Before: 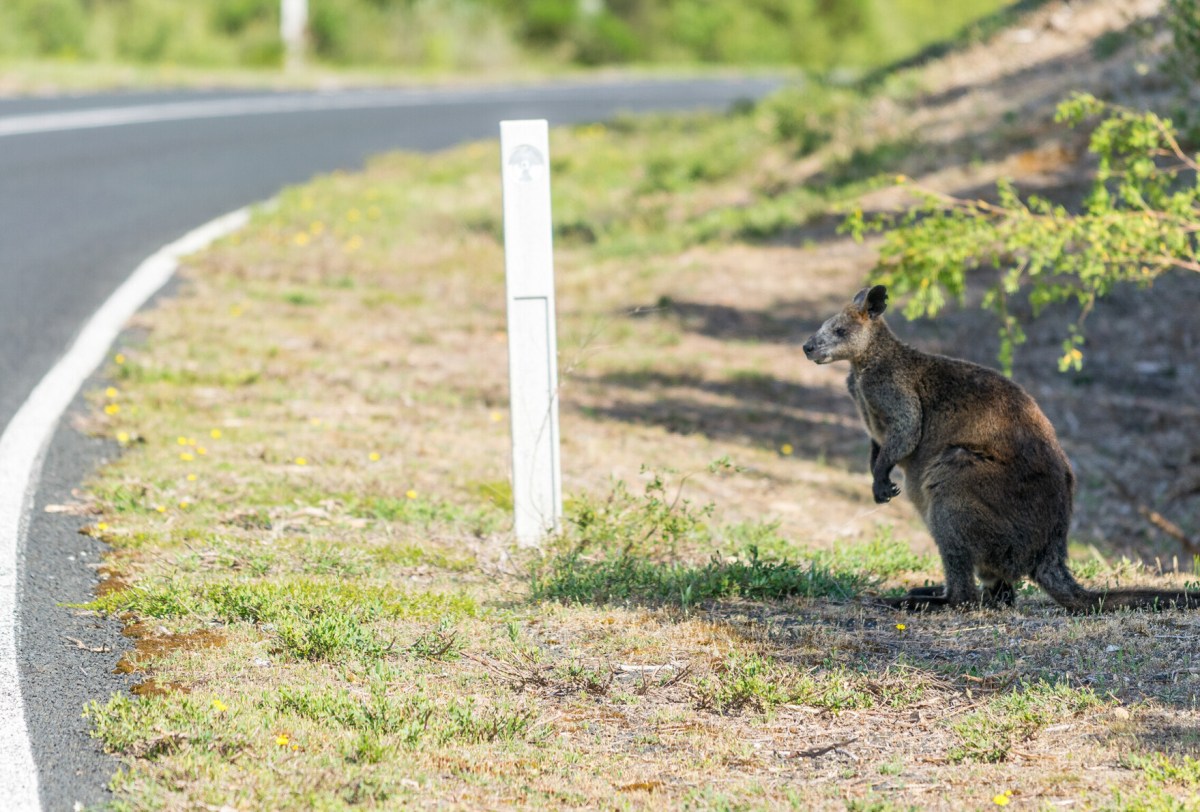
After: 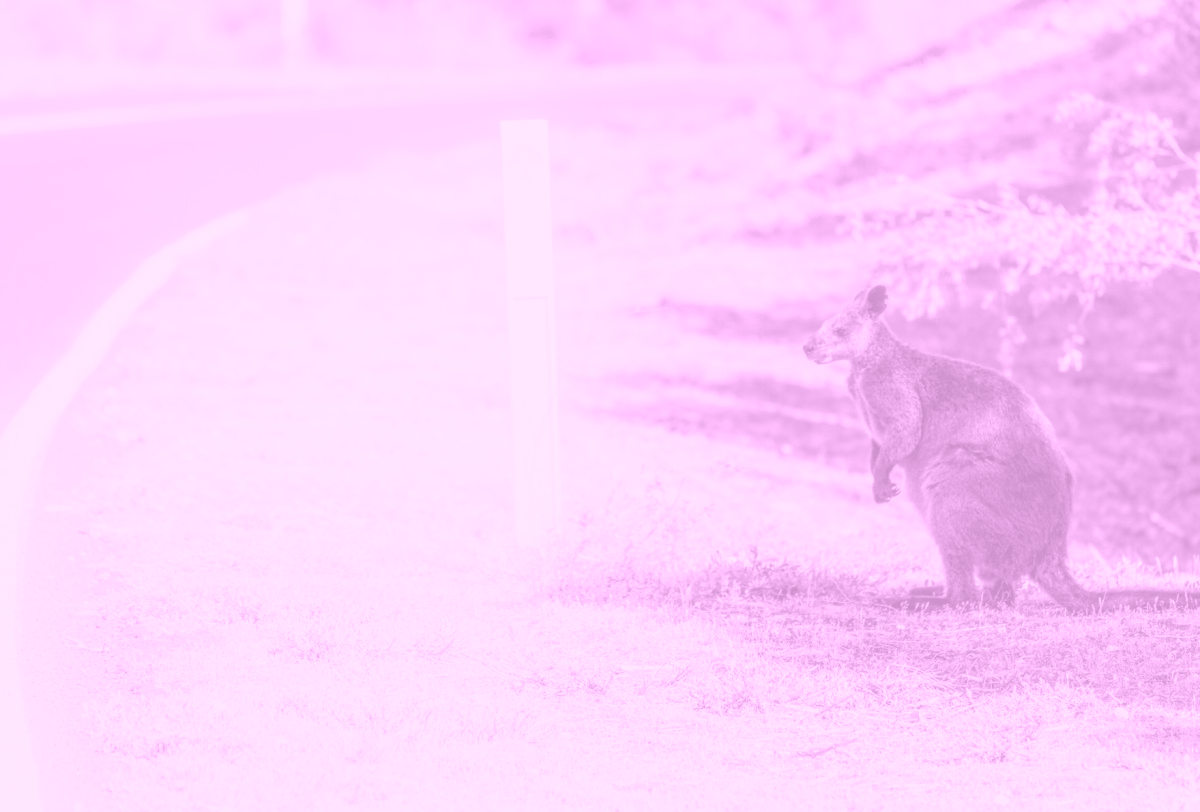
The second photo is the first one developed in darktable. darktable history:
colorize: hue 331.2°, saturation 75%, source mix 30.28%, lightness 70.52%, version 1
local contrast: on, module defaults
shadows and highlights: shadows -54.3, highlights 86.09, soften with gaussian
white balance: emerald 1
